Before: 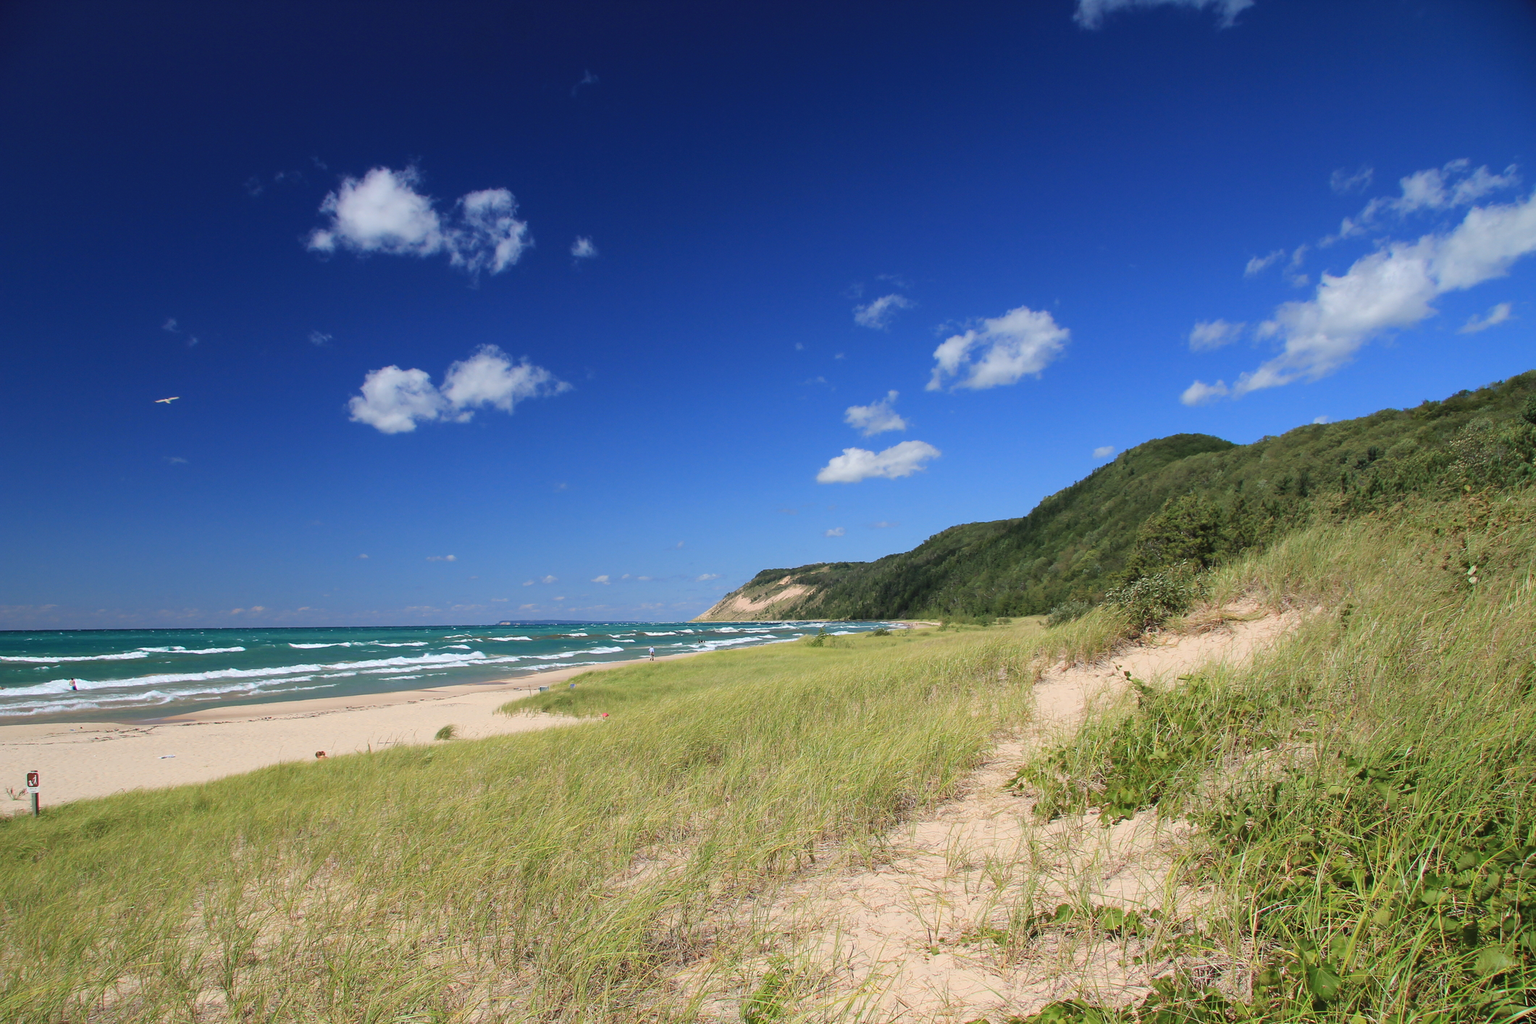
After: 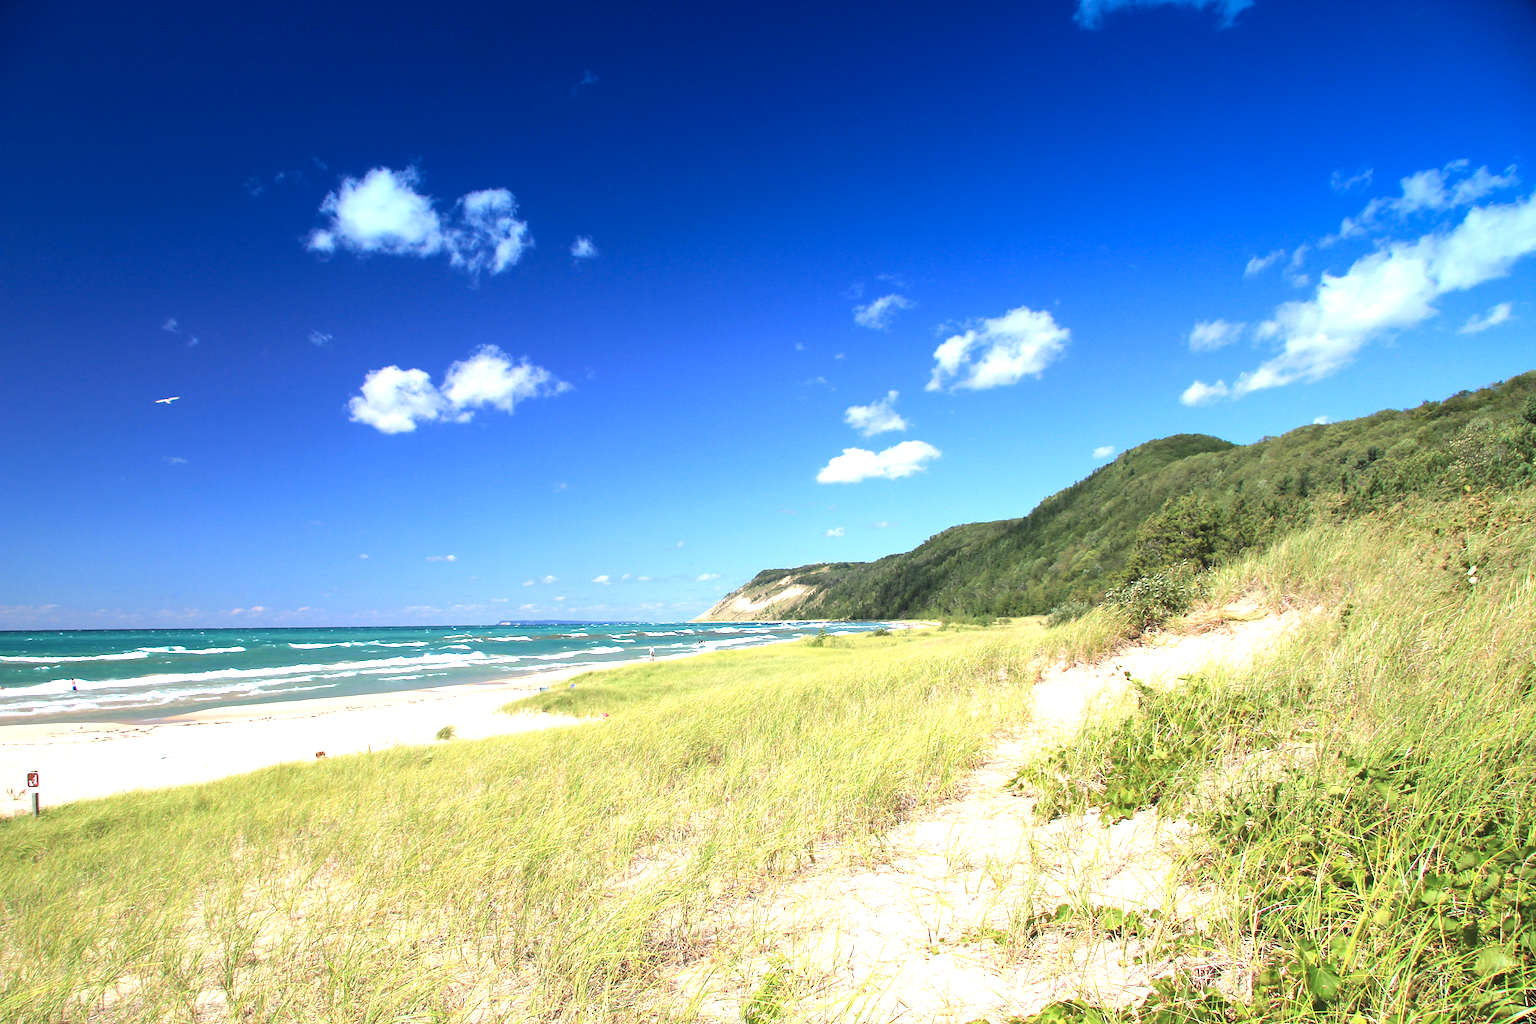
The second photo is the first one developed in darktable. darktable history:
exposure: exposure 1.25 EV, compensate exposure bias true, compensate highlight preservation false
graduated density: density 2.02 EV, hardness 44%, rotation 0.374°, offset 8.21, hue 208.8°, saturation 97%
